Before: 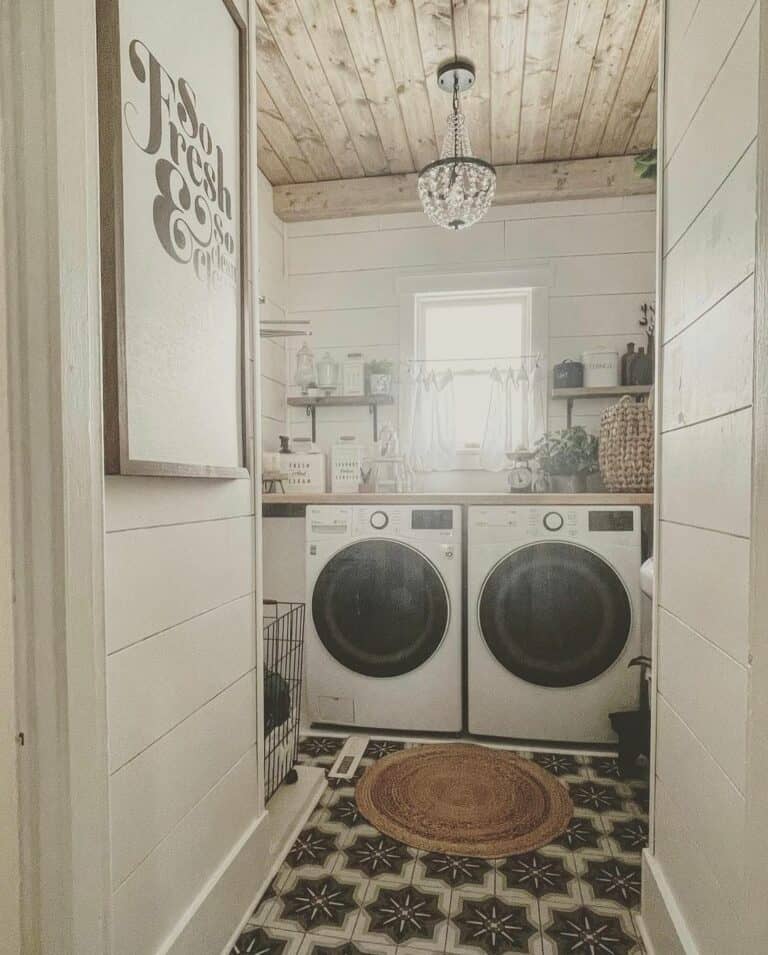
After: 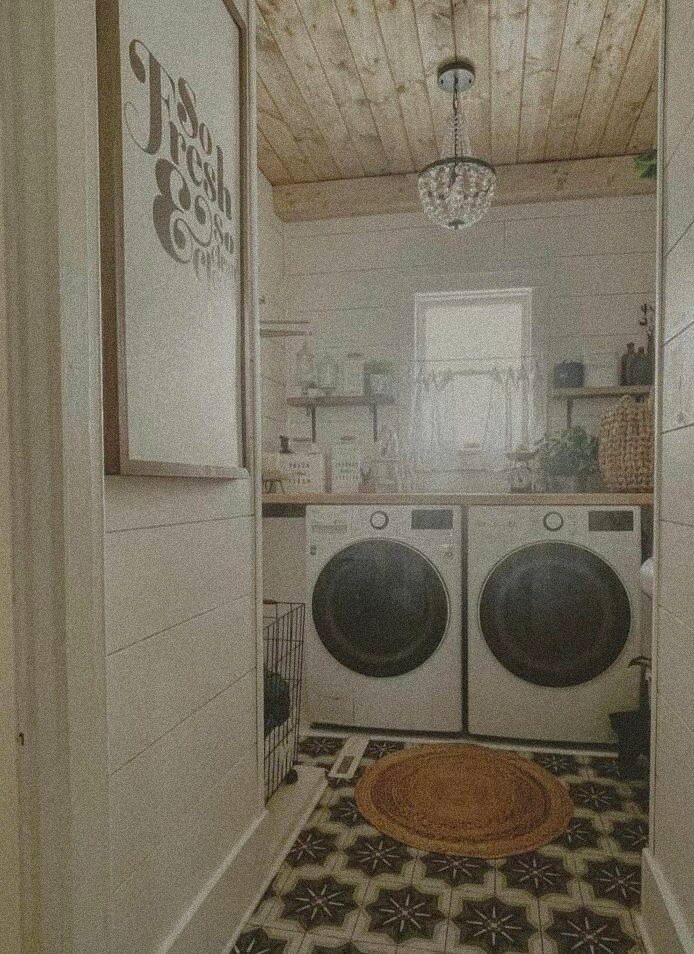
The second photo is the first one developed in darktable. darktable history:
crop: right 9.509%, bottom 0.031%
base curve: curves: ch0 [(0, 0) (0.841, 0.609) (1, 1)]
grain: coarseness 9.38 ISO, strength 34.99%, mid-tones bias 0%
color balance rgb: perceptual saturation grading › global saturation 25%, global vibrance 20%
